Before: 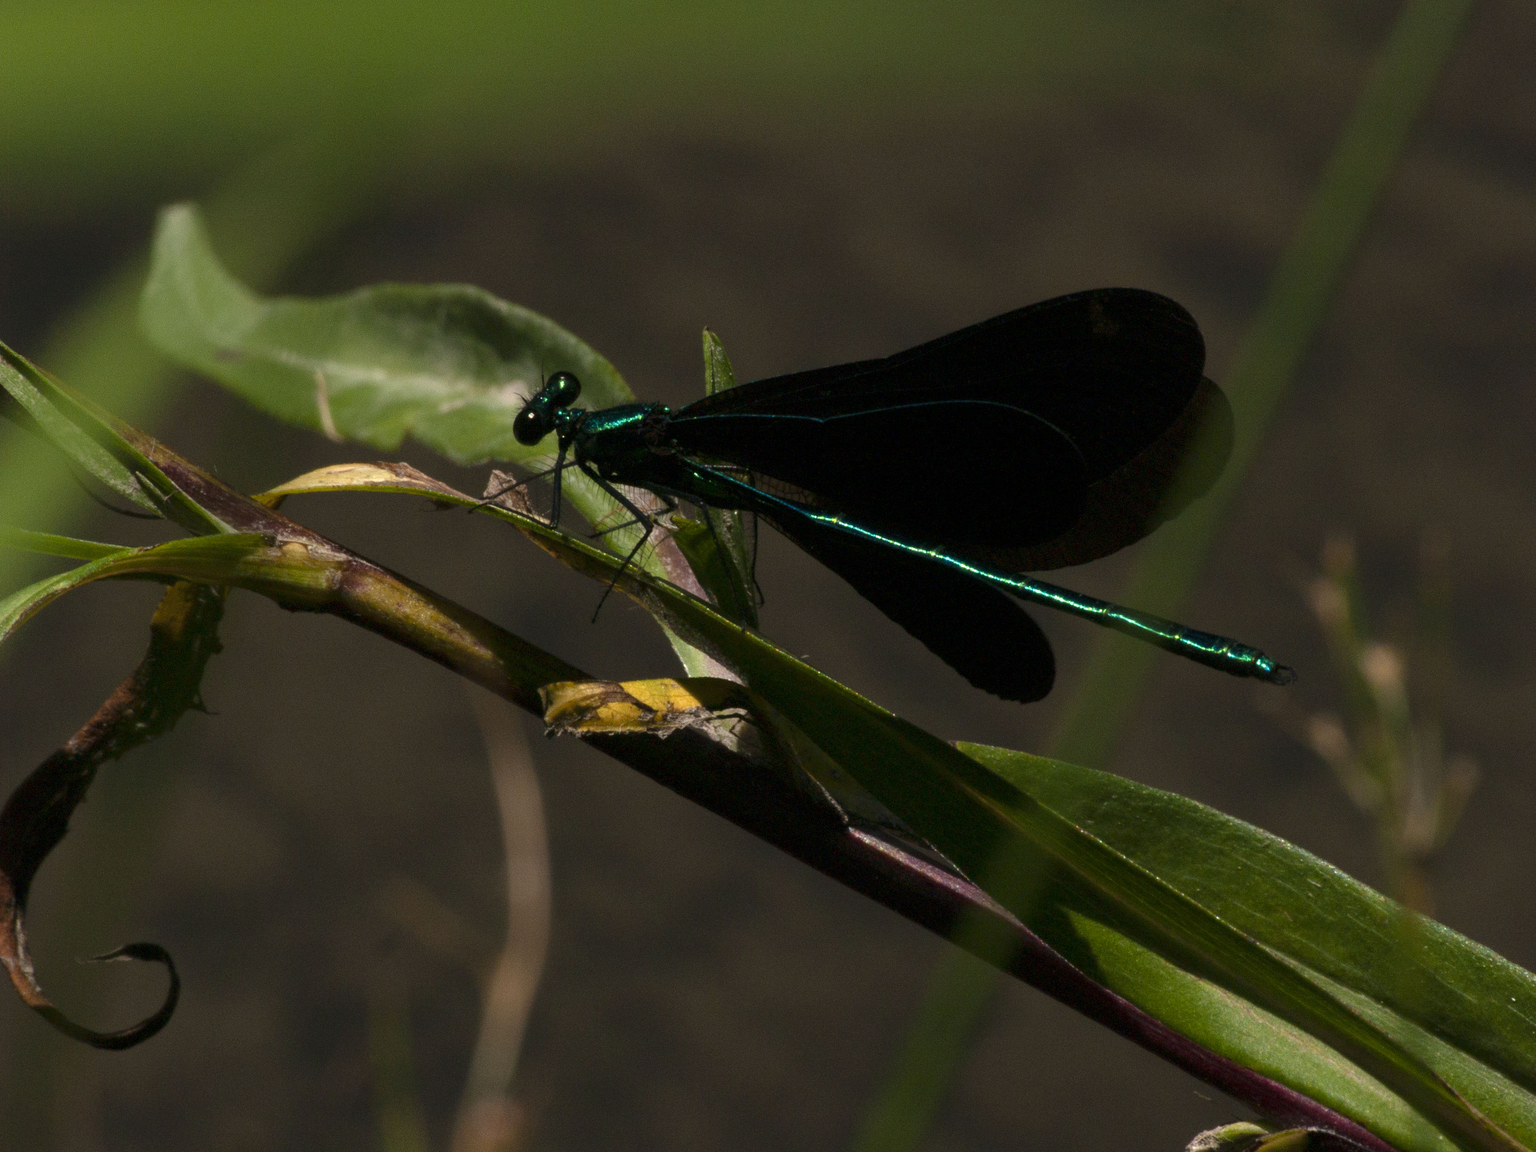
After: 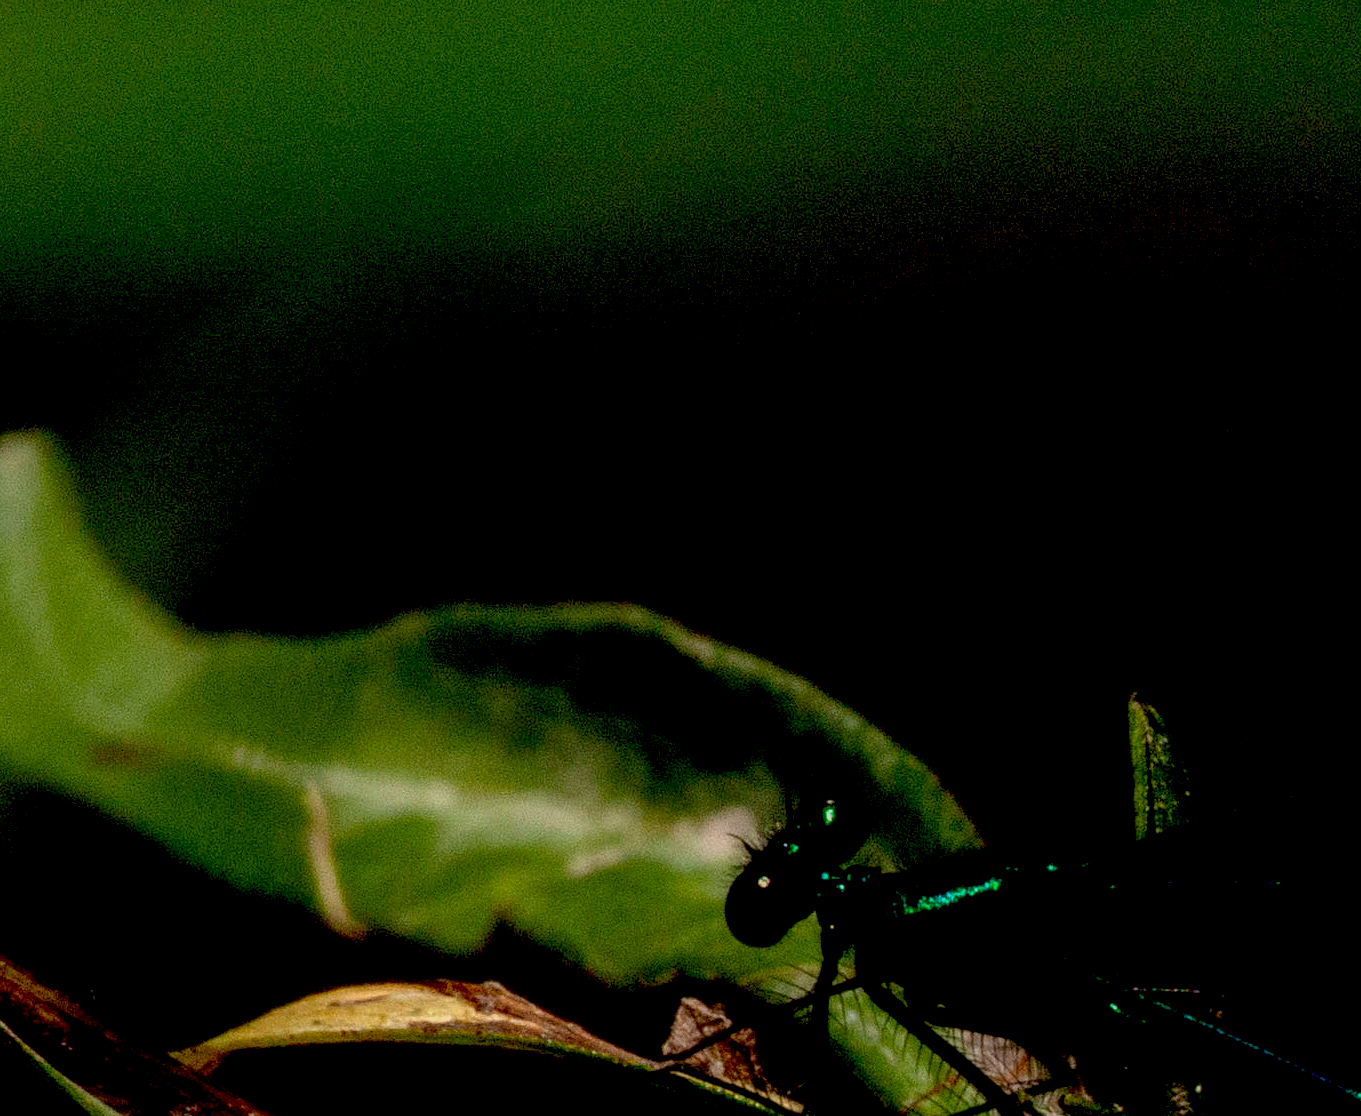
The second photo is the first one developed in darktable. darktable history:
exposure: black level correction 0.057, compensate highlight preservation false
local contrast: detail 130%
crop and rotate: left 11.19%, top 0.045%, right 47.103%, bottom 54.361%
